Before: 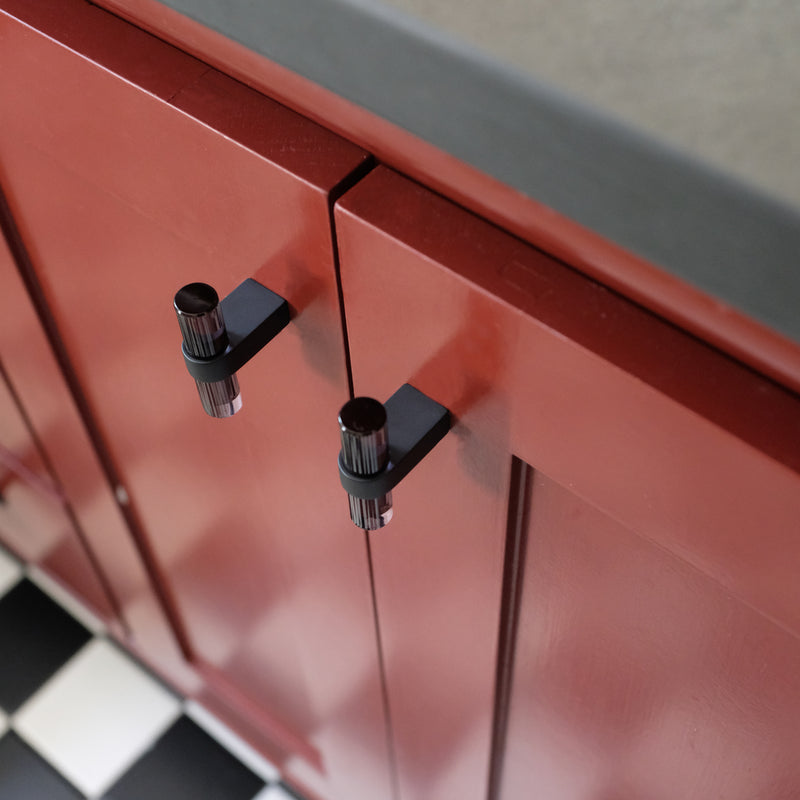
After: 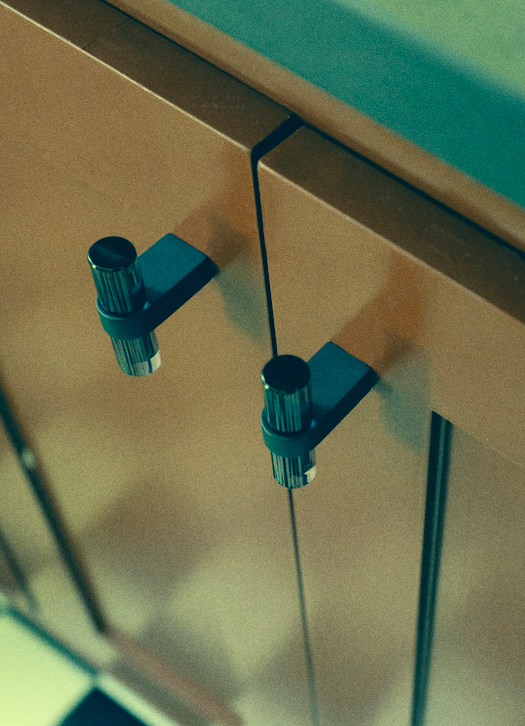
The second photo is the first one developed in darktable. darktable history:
rotate and perspective: rotation -0.013°, lens shift (vertical) -0.027, lens shift (horizontal) 0.178, crop left 0.016, crop right 0.989, crop top 0.082, crop bottom 0.918
color correction: highlights a* -15.58, highlights b* 40, shadows a* -40, shadows b* -26.18
crop and rotate: left 13.342%, right 19.991%
grain: coarseness 0.09 ISO
